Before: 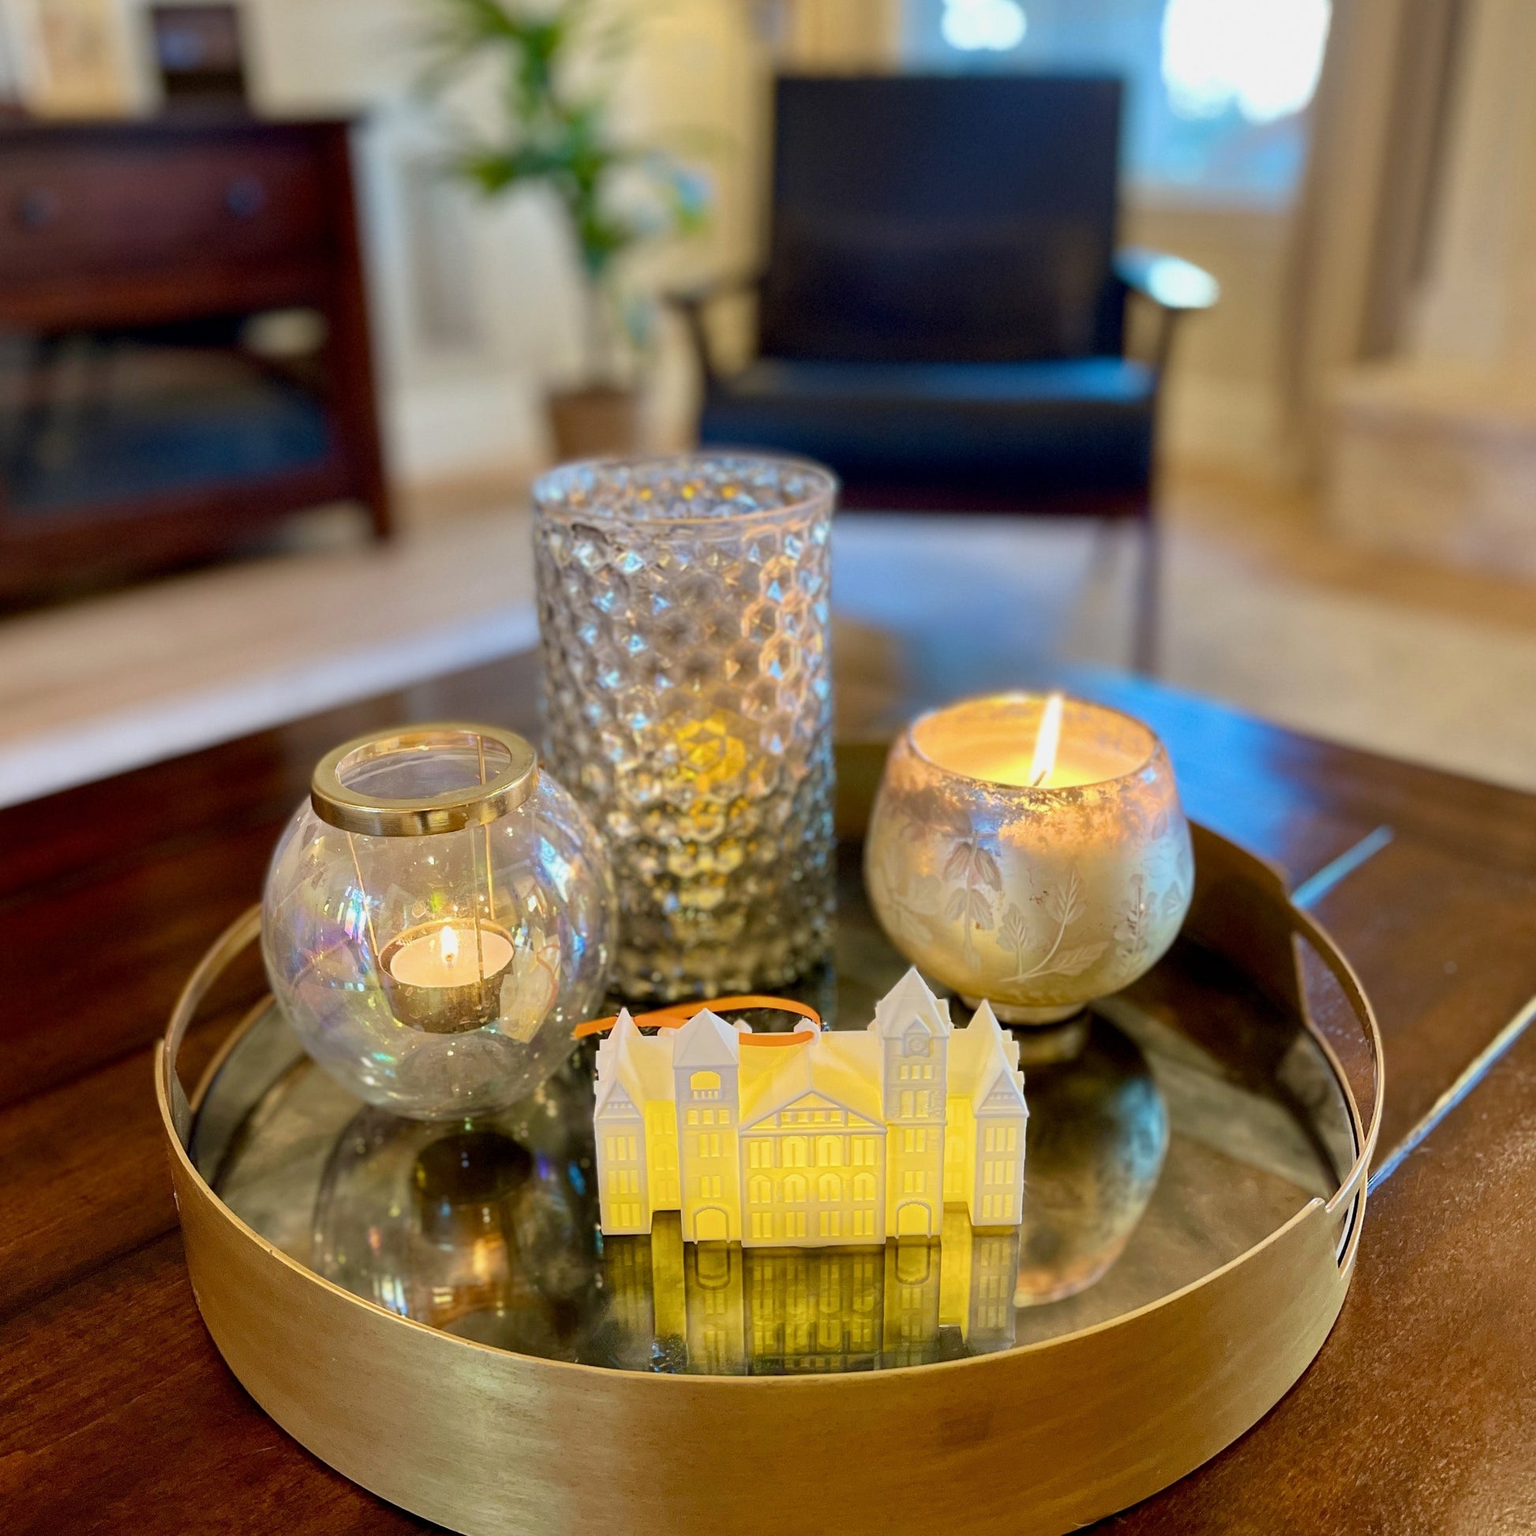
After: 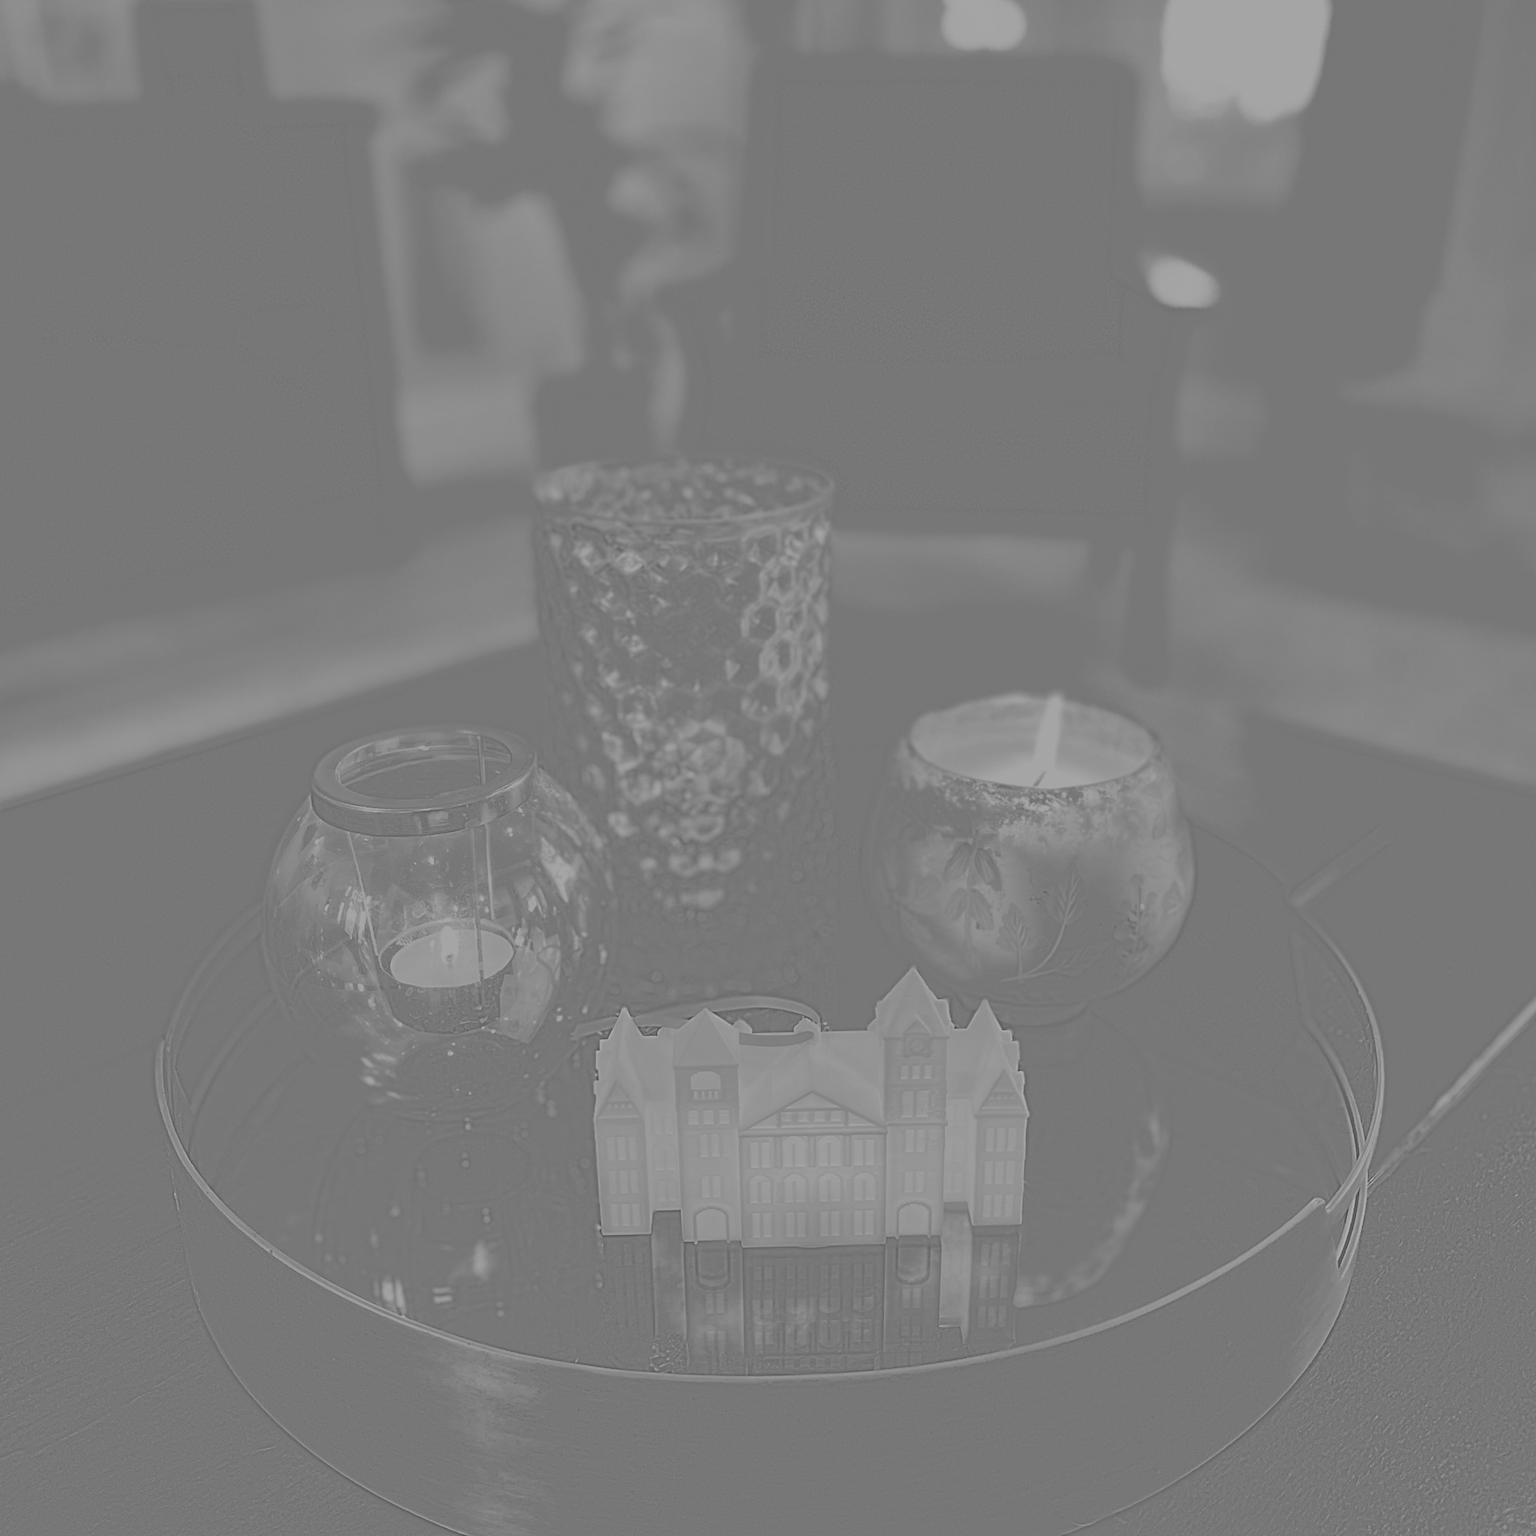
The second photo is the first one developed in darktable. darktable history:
exposure: black level correction 0, exposure 1.9 EV, compensate highlight preservation false
highpass: sharpness 5.84%, contrast boost 8.44%
